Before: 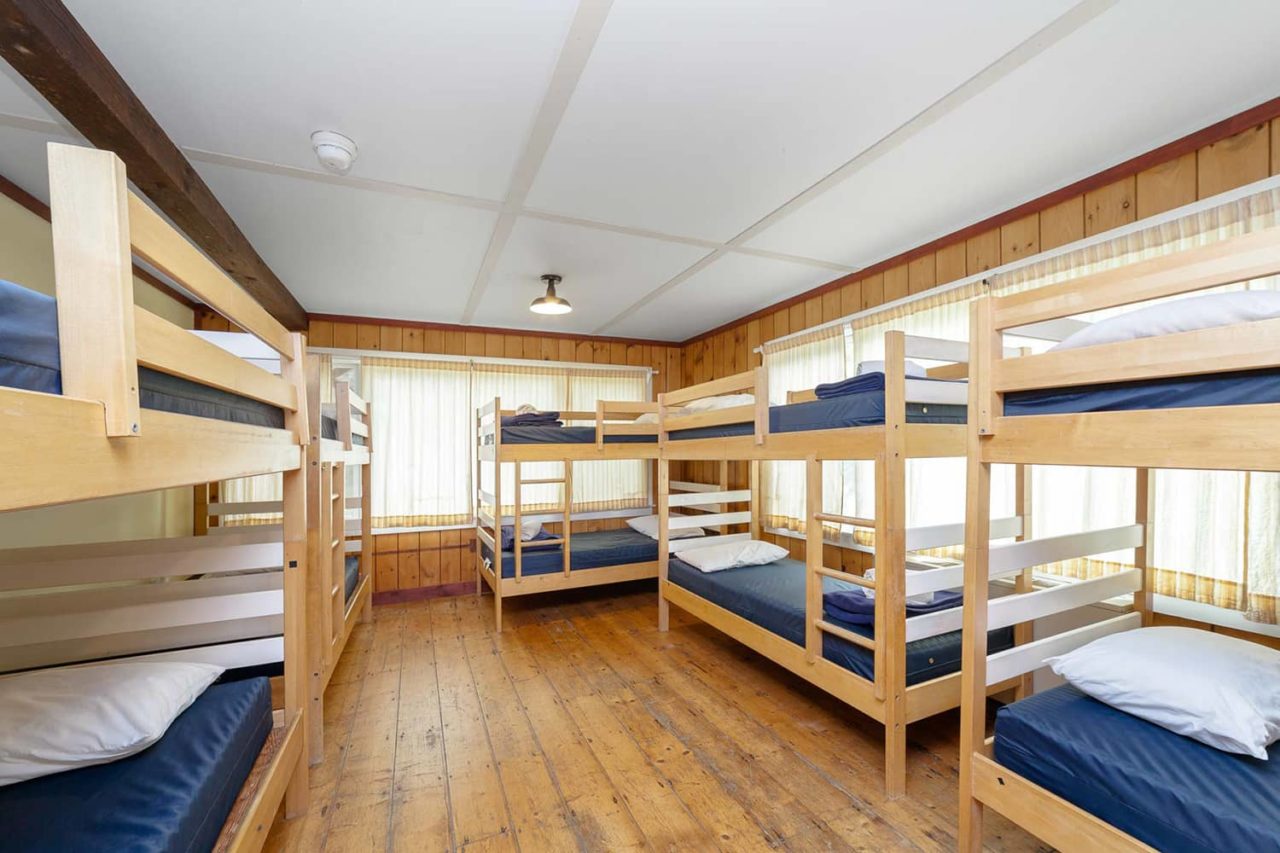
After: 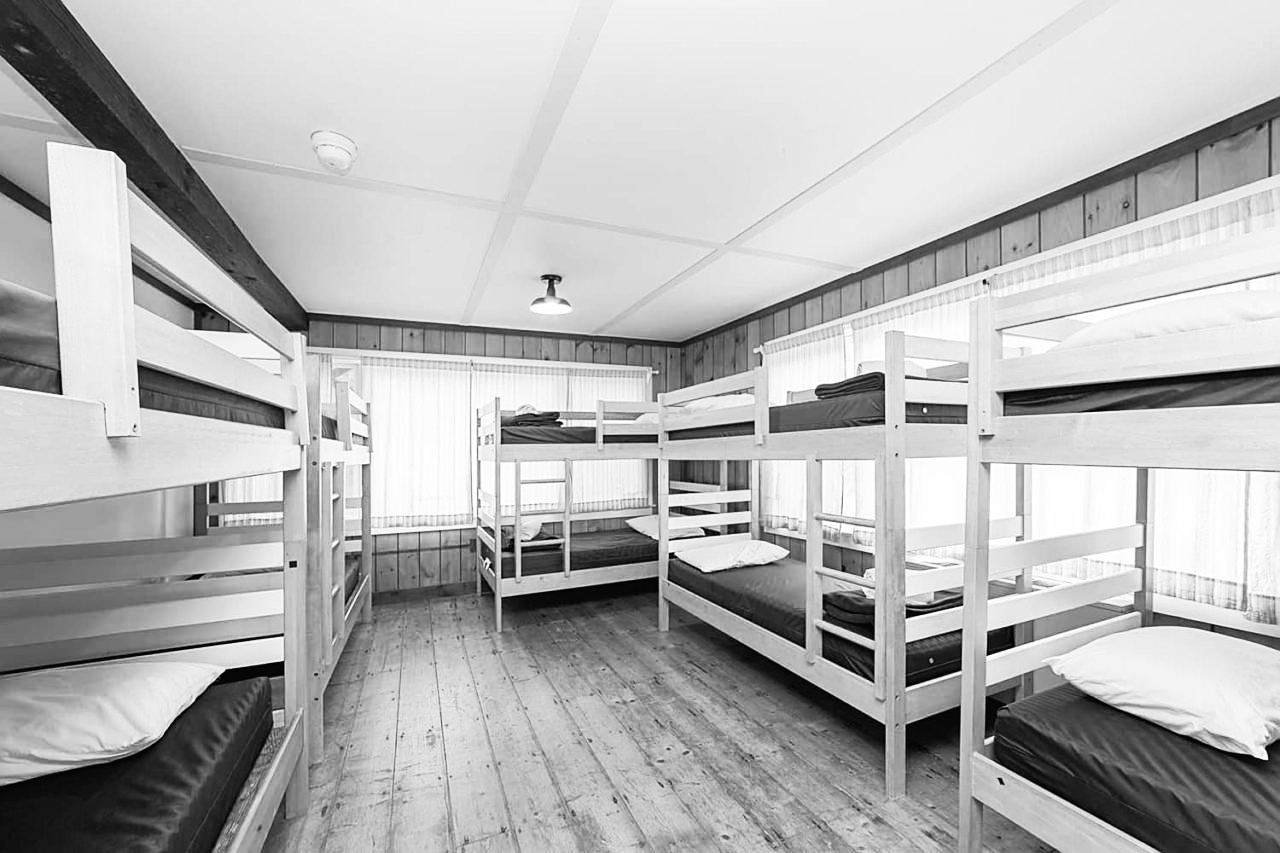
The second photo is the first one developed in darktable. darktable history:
sharpen: on, module defaults
tone curve: curves: ch0 [(0, 0.013) (0.074, 0.044) (0.251, 0.234) (0.472, 0.511) (0.63, 0.752) (0.746, 0.866) (0.899, 0.956) (1, 1)]; ch1 [(0, 0) (0.08, 0.08) (0.347, 0.394) (0.455, 0.441) (0.5, 0.5) (0.517, 0.53) (0.563, 0.611) (0.617, 0.682) (0.756, 0.788) (0.92, 0.92) (1, 1)]; ch2 [(0, 0) (0.096, 0.056) (0.304, 0.204) (0.5, 0.5) (0.539, 0.575) (0.597, 0.644) (0.92, 0.92) (1, 1)], color space Lab, independent channels, preserve colors none
monochrome: on, module defaults
